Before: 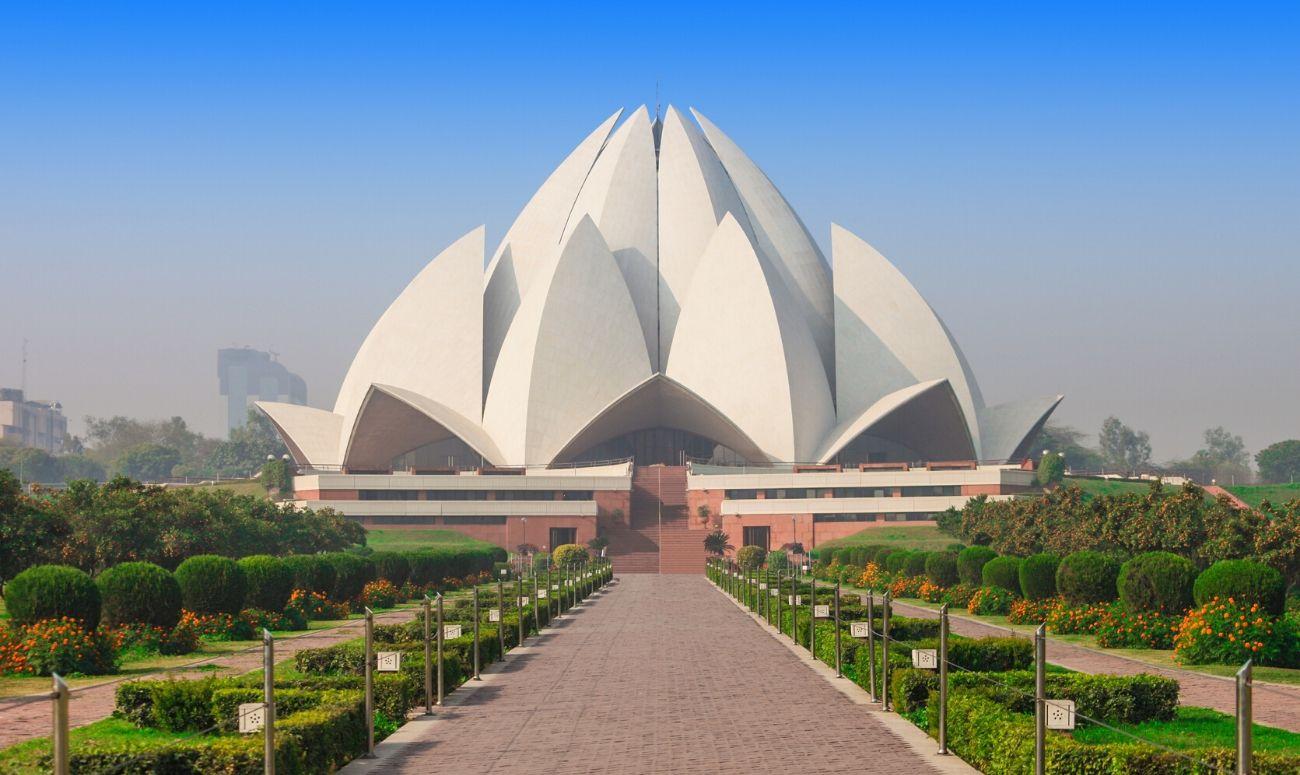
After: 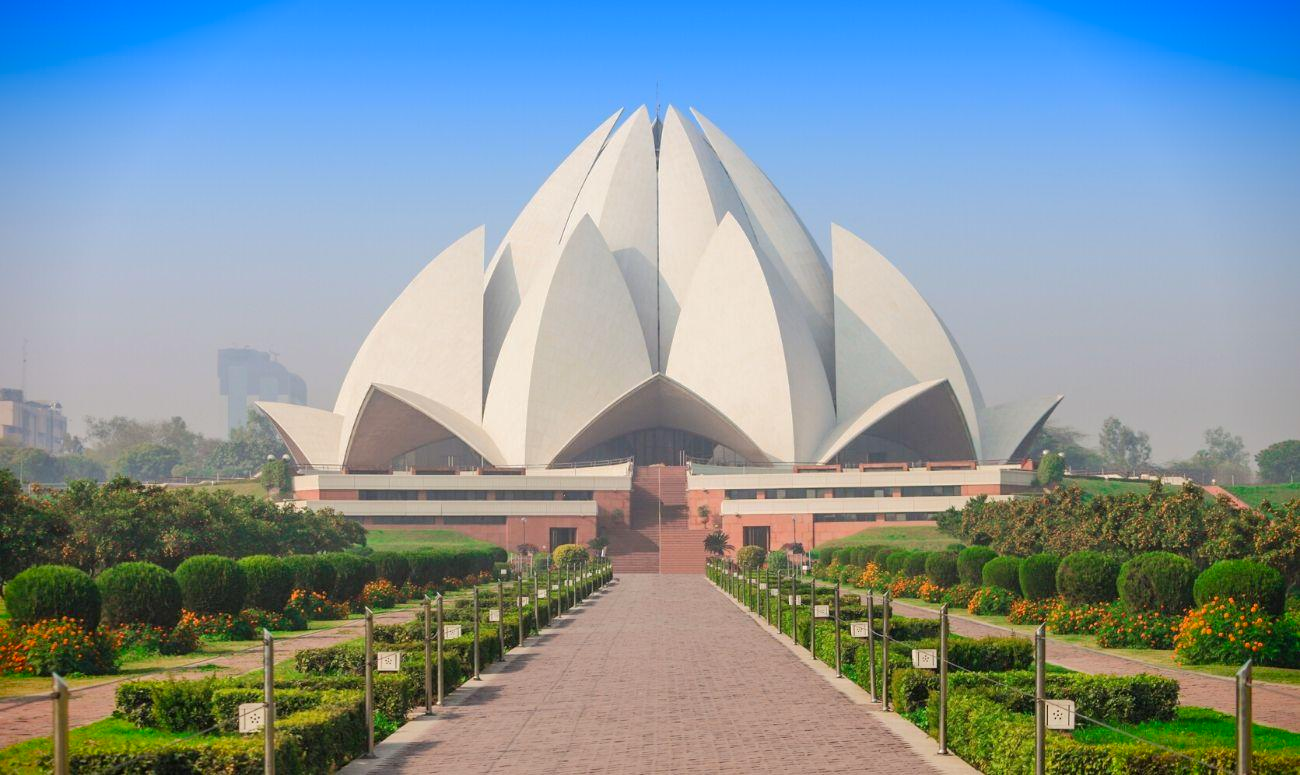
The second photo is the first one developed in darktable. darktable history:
vignetting: fall-off start 88.53%, fall-off radius 44.2%, saturation 0.376, width/height ratio 1.161
base curve: curves: ch0 [(0, 0) (0.262, 0.32) (0.722, 0.705) (1, 1)]
